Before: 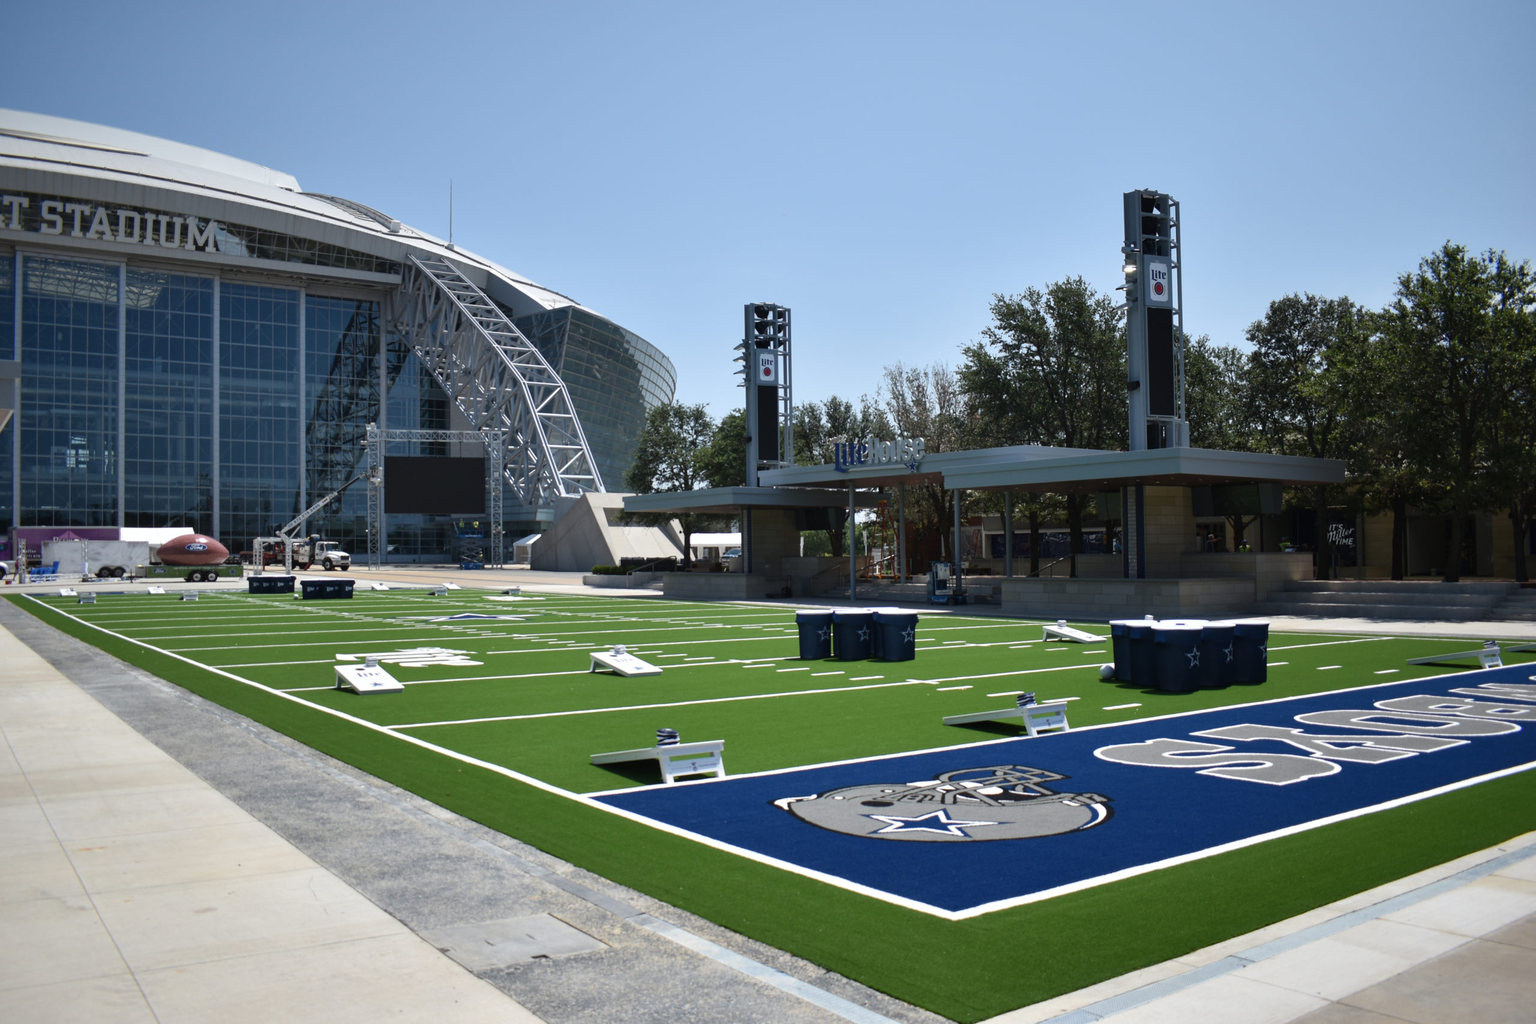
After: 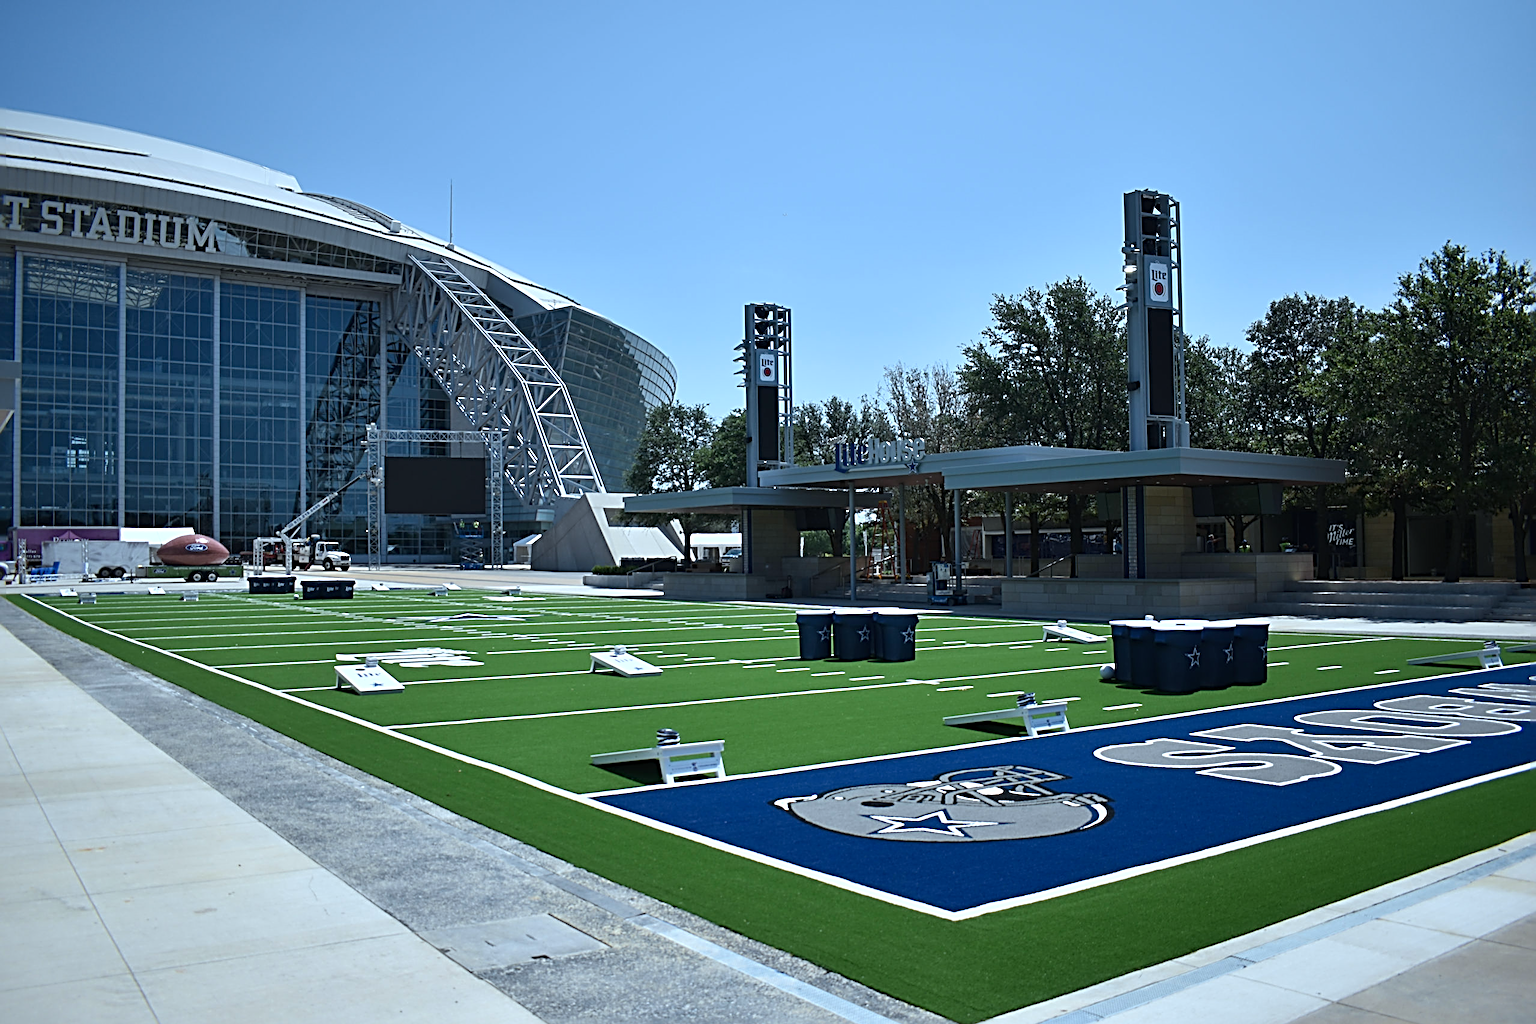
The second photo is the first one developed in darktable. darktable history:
sharpen: radius 3.644, amount 0.928
color calibration: gray › normalize channels true, illuminant F (fluorescent), F source F9 (Cool White Deluxe 4150 K) – high CRI, x 0.374, y 0.373, temperature 4160.68 K, gamut compression 0.019
